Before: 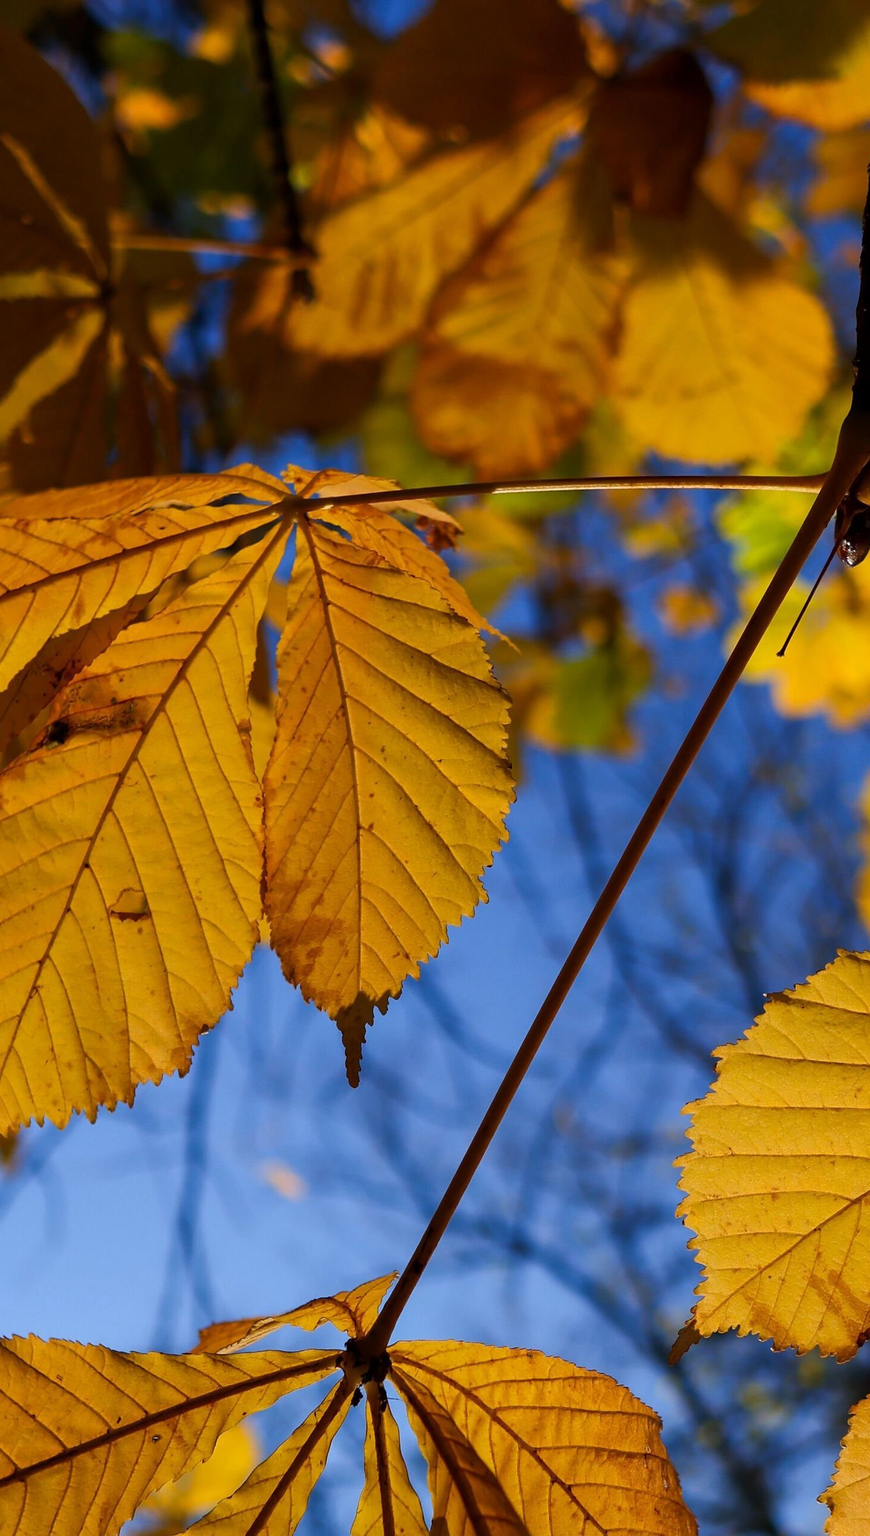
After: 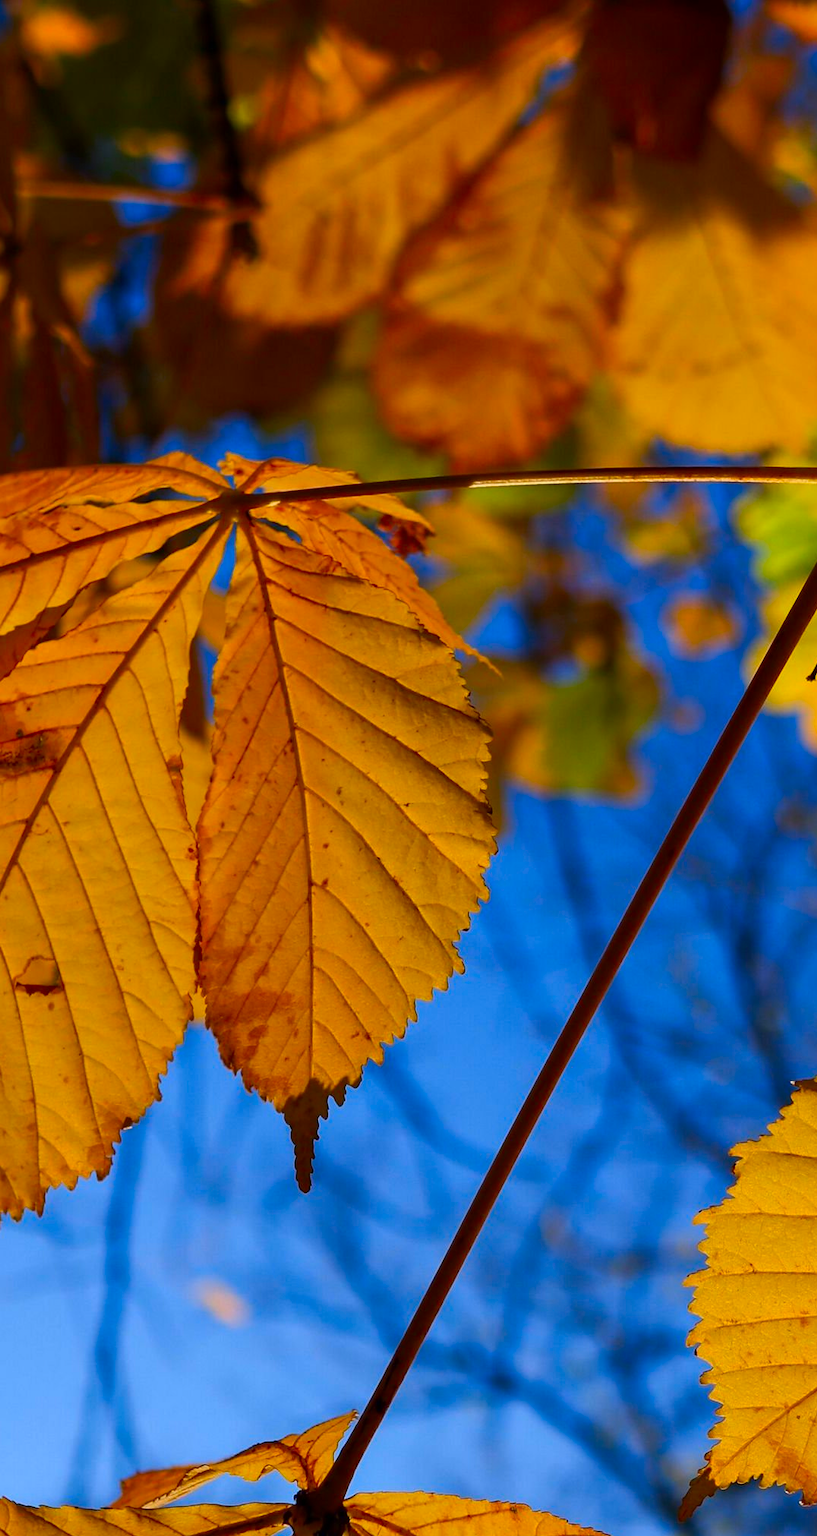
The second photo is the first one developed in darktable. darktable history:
contrast brightness saturation: brightness -0.02, saturation 0.35
crop: left 11.225%, top 5.381%, right 9.565%, bottom 10.314%
